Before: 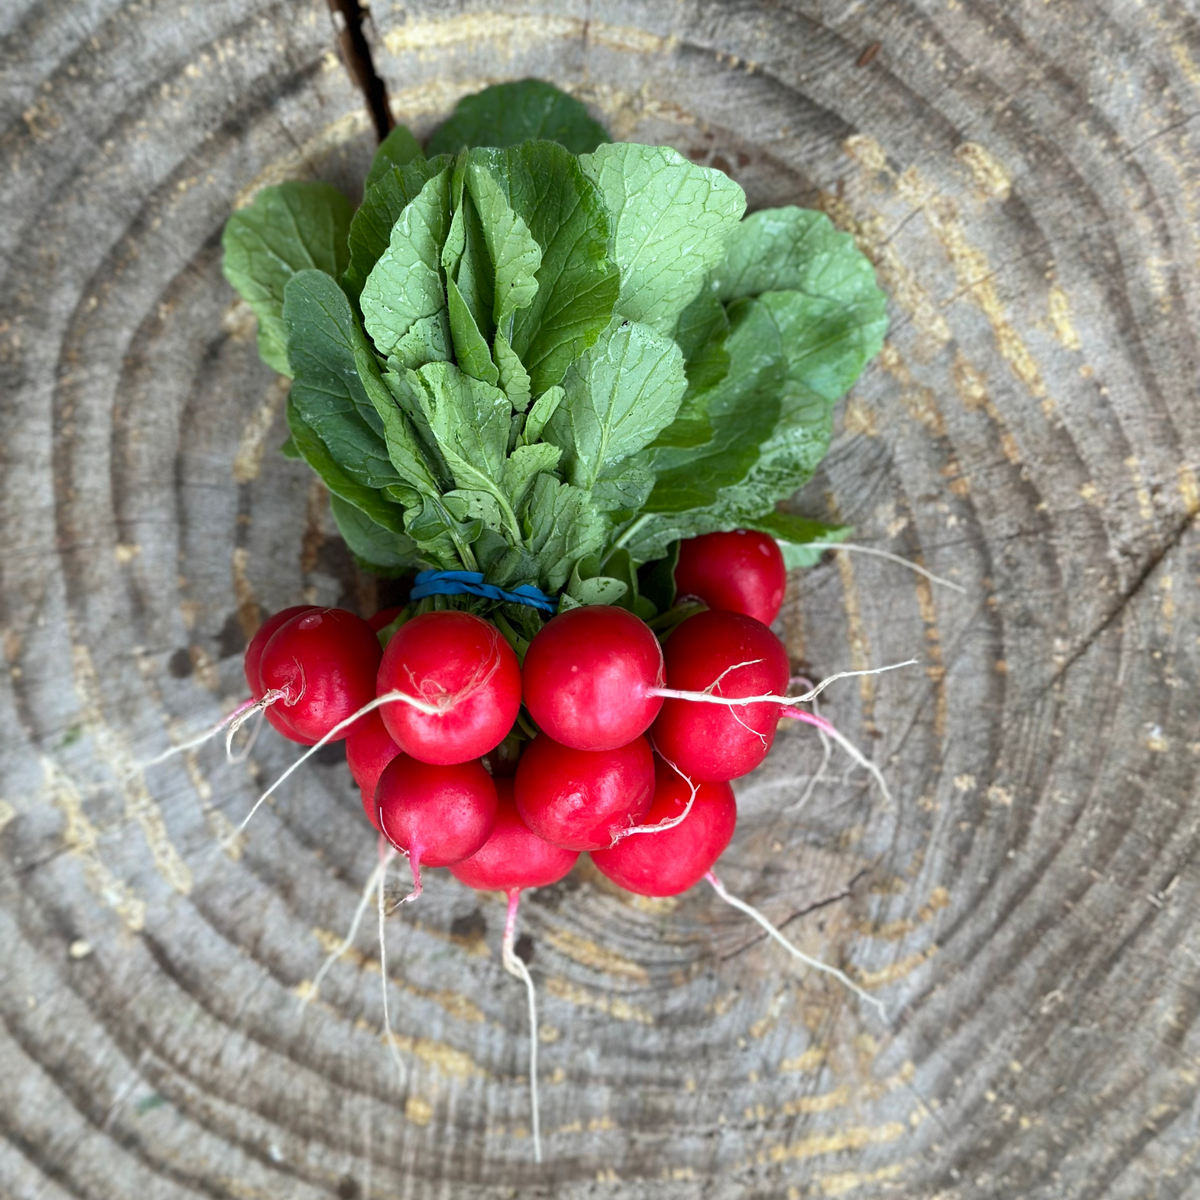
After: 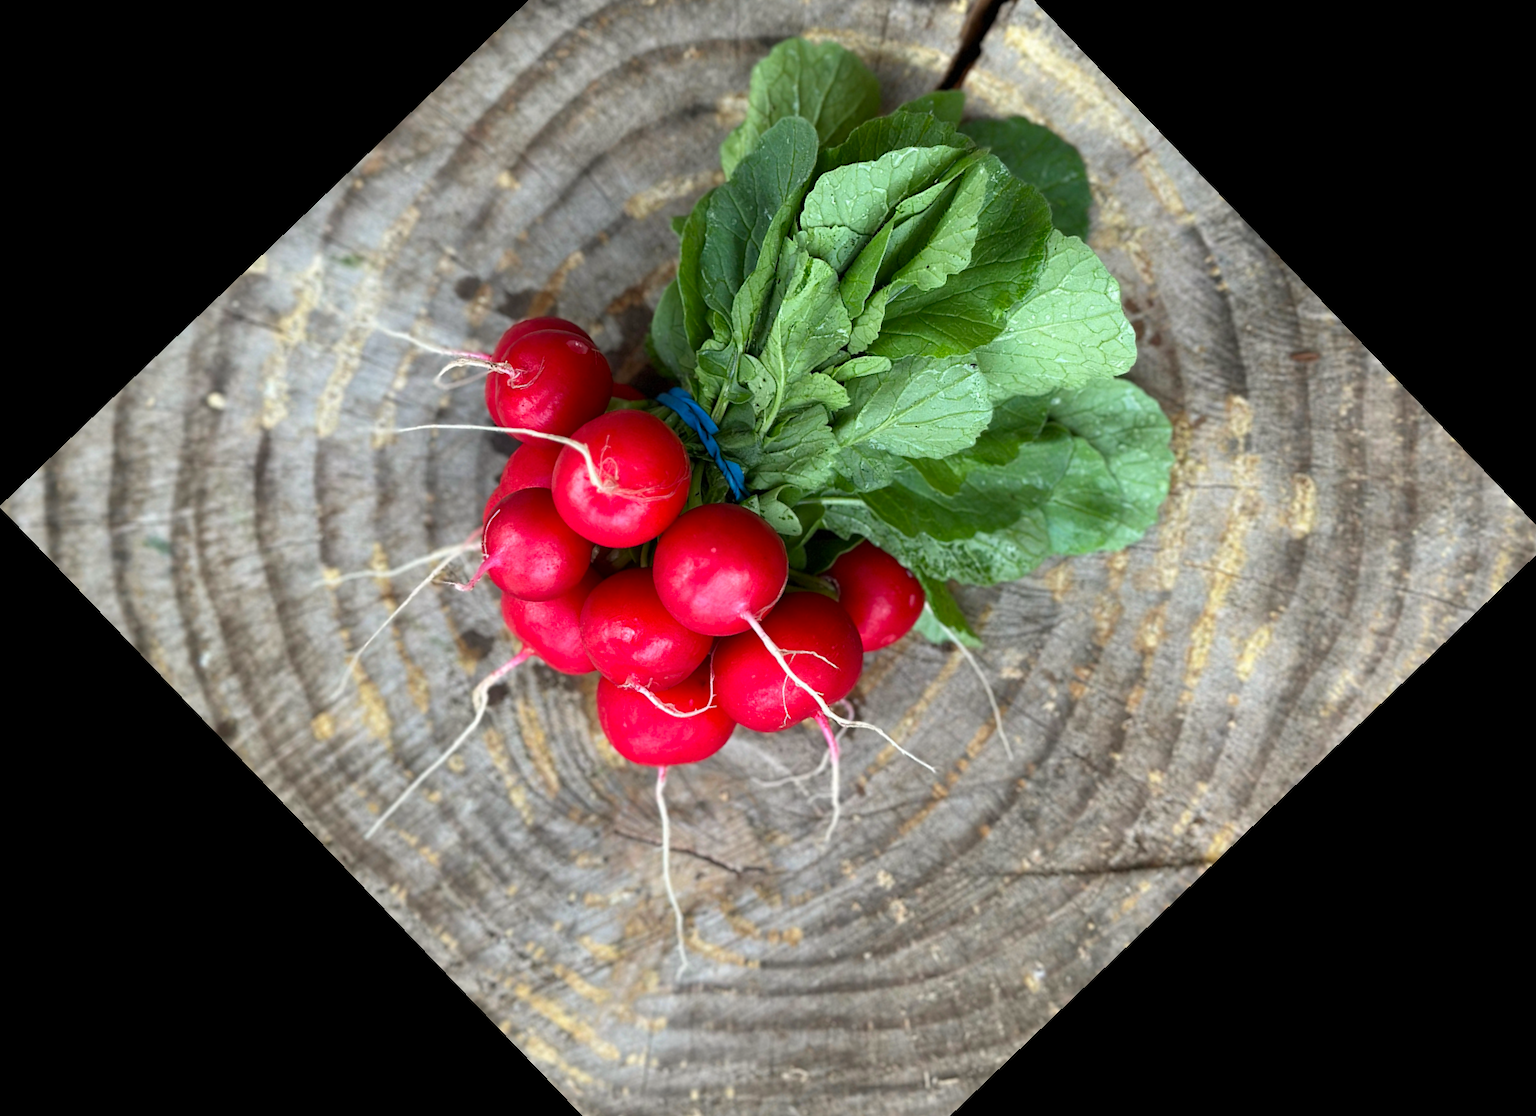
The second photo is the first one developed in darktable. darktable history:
crop and rotate: angle -46.26°, top 16.234%, right 0.912%, bottom 11.704%
contrast brightness saturation: saturation 0.1
white balance: red 1.009, blue 0.985
